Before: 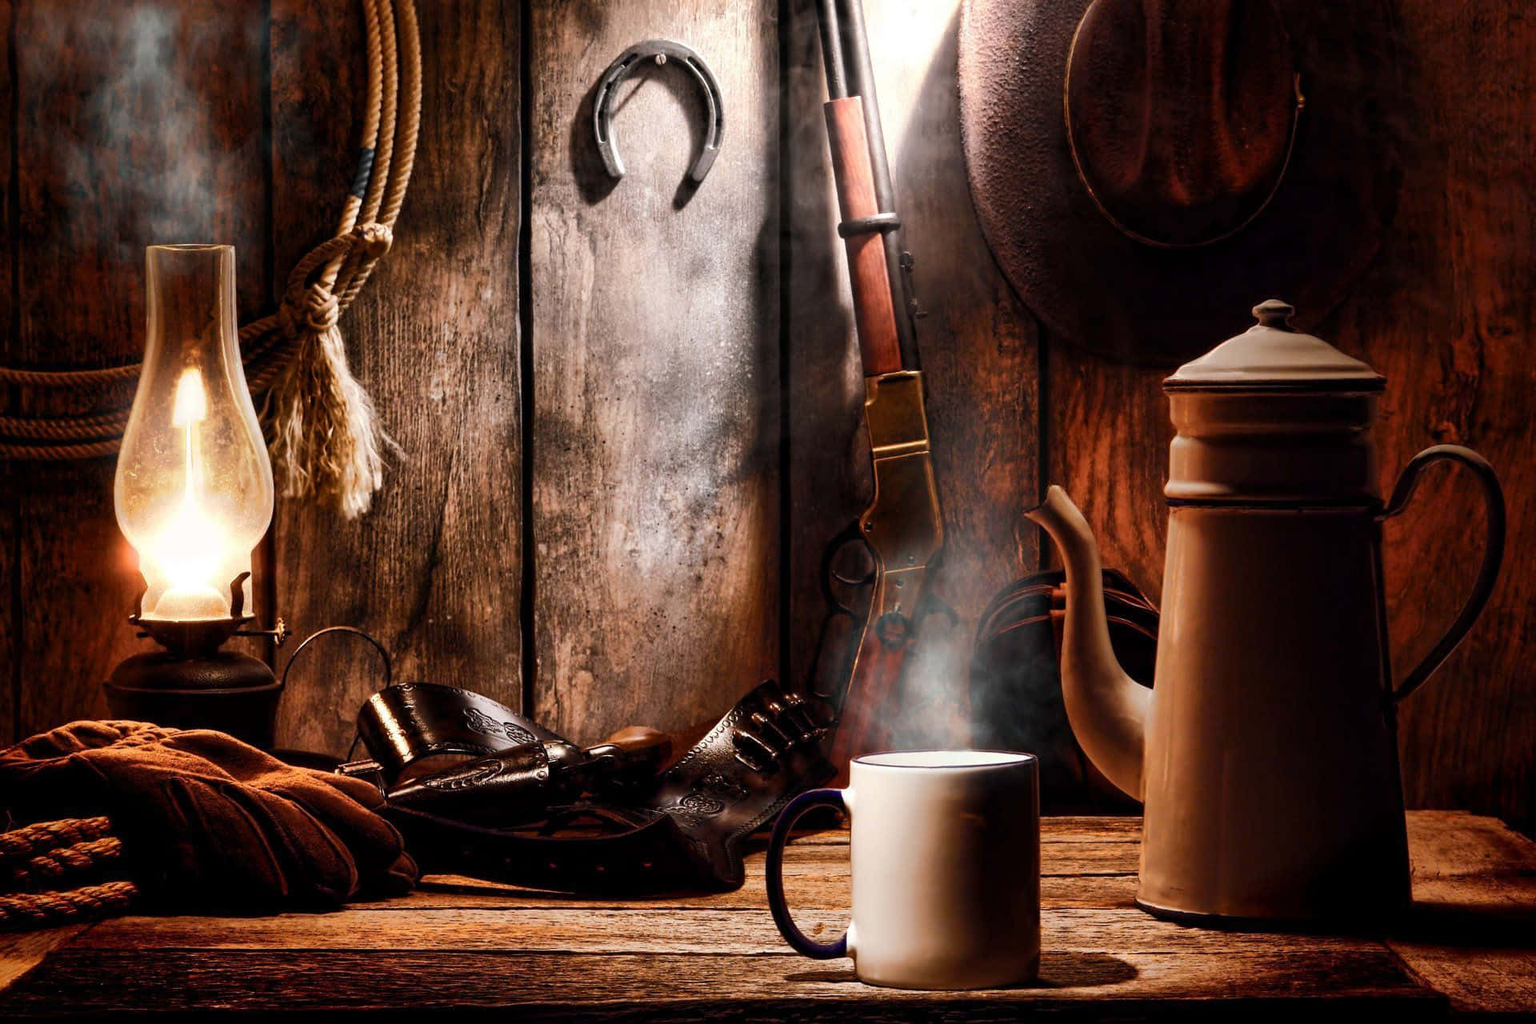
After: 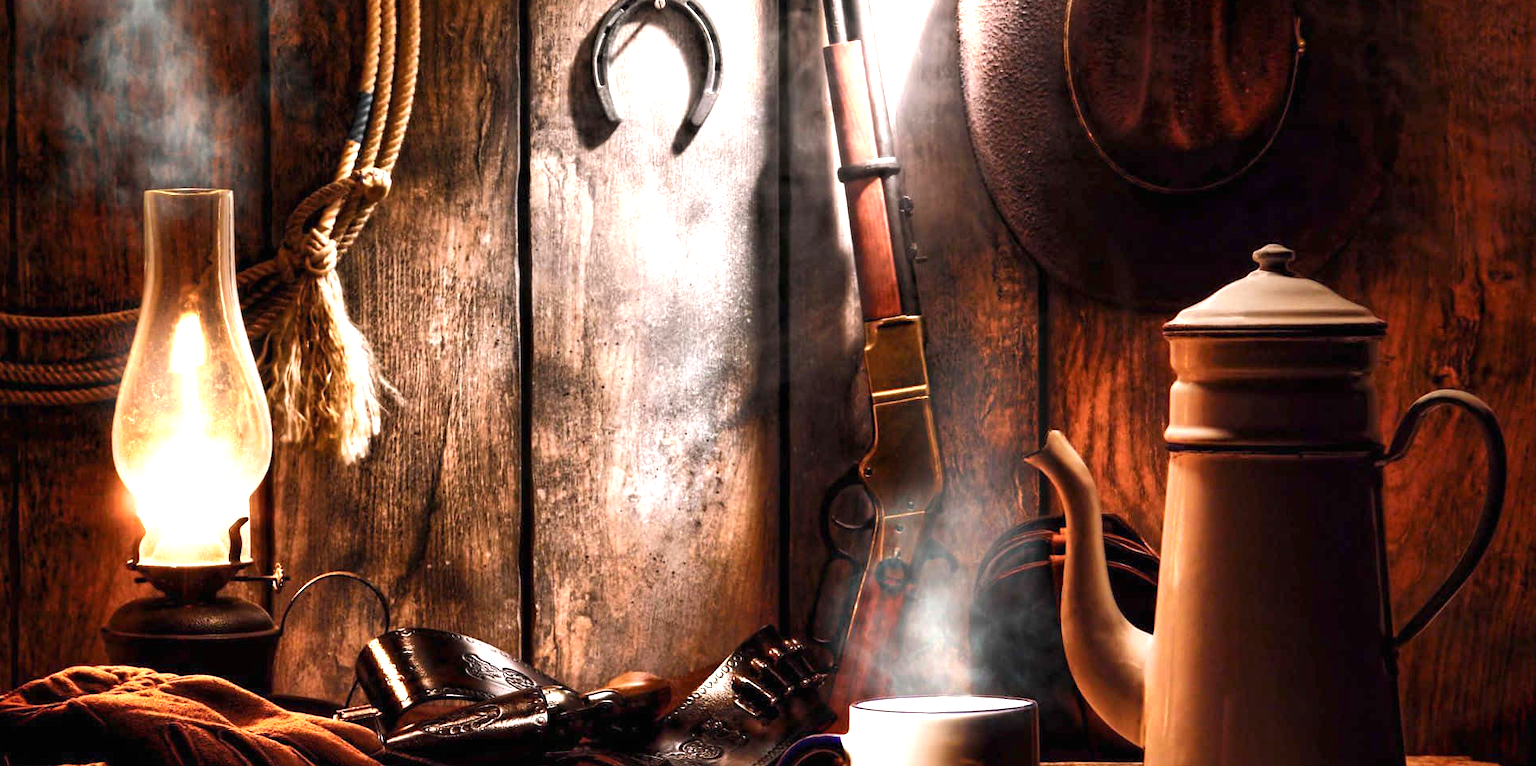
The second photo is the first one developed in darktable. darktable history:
exposure: black level correction 0, exposure 0.952 EV, compensate highlight preservation false
tone equalizer: edges refinement/feathering 500, mask exposure compensation -1.57 EV, preserve details no
crop: left 0.196%, top 5.49%, bottom 19.816%
